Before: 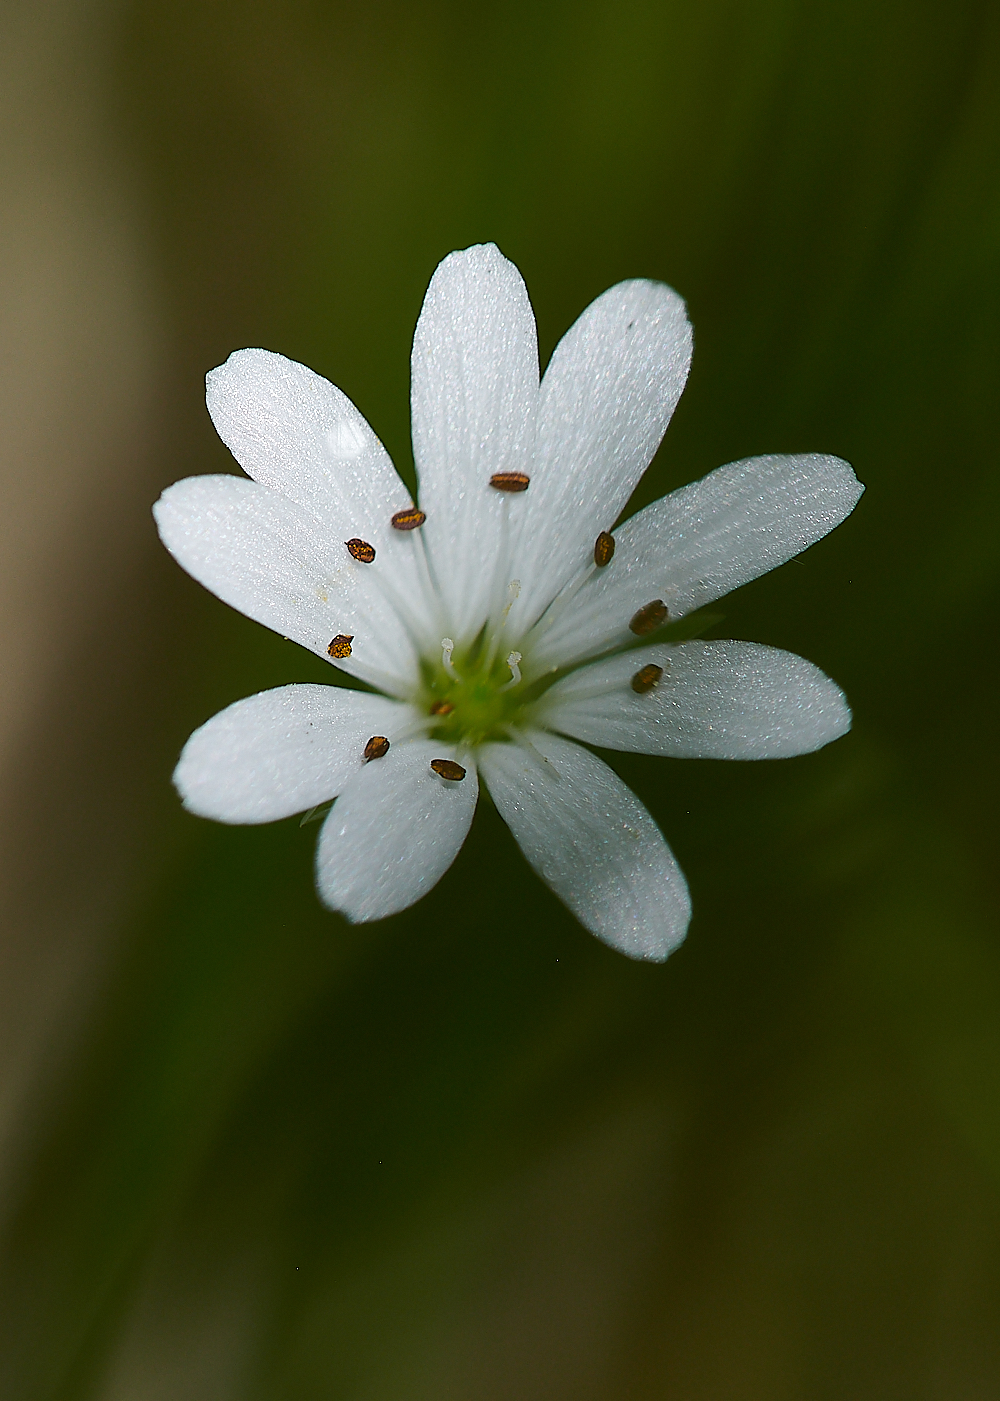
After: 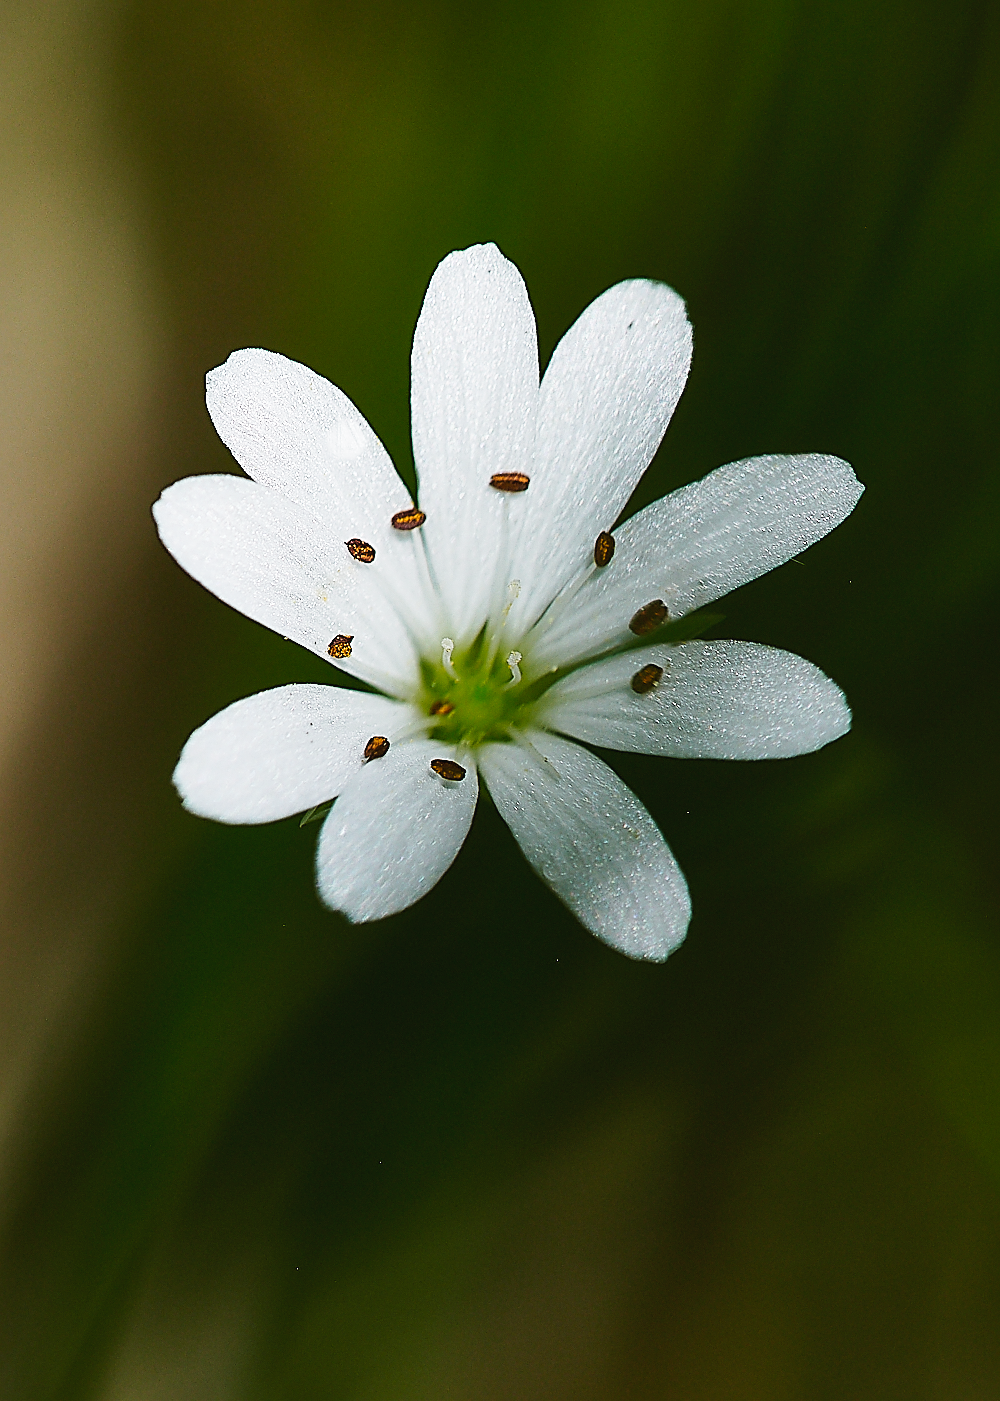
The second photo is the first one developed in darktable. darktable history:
sharpen: radius 2.535, amount 0.624
tone curve: curves: ch0 [(0, 0.023) (0.087, 0.065) (0.184, 0.168) (0.45, 0.54) (0.57, 0.683) (0.706, 0.841) (0.877, 0.948) (1, 0.984)]; ch1 [(0, 0) (0.388, 0.369) (0.447, 0.447) (0.505, 0.5) (0.534, 0.535) (0.563, 0.563) (0.579, 0.59) (0.644, 0.663) (1, 1)]; ch2 [(0, 0) (0.301, 0.259) (0.385, 0.395) (0.492, 0.496) (0.518, 0.537) (0.583, 0.605) (0.673, 0.667) (1, 1)], preserve colors none
